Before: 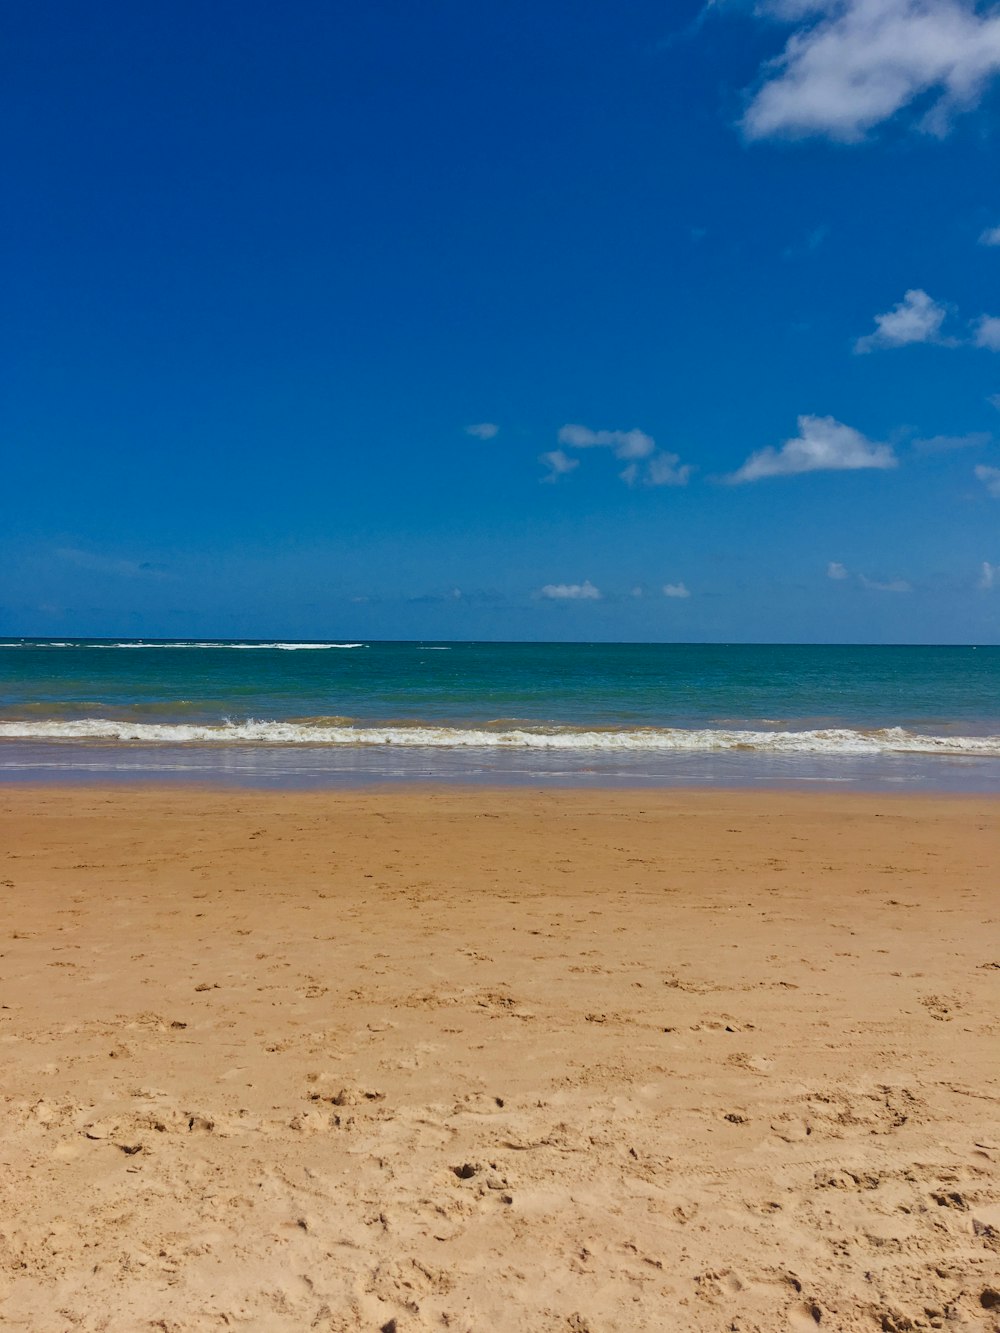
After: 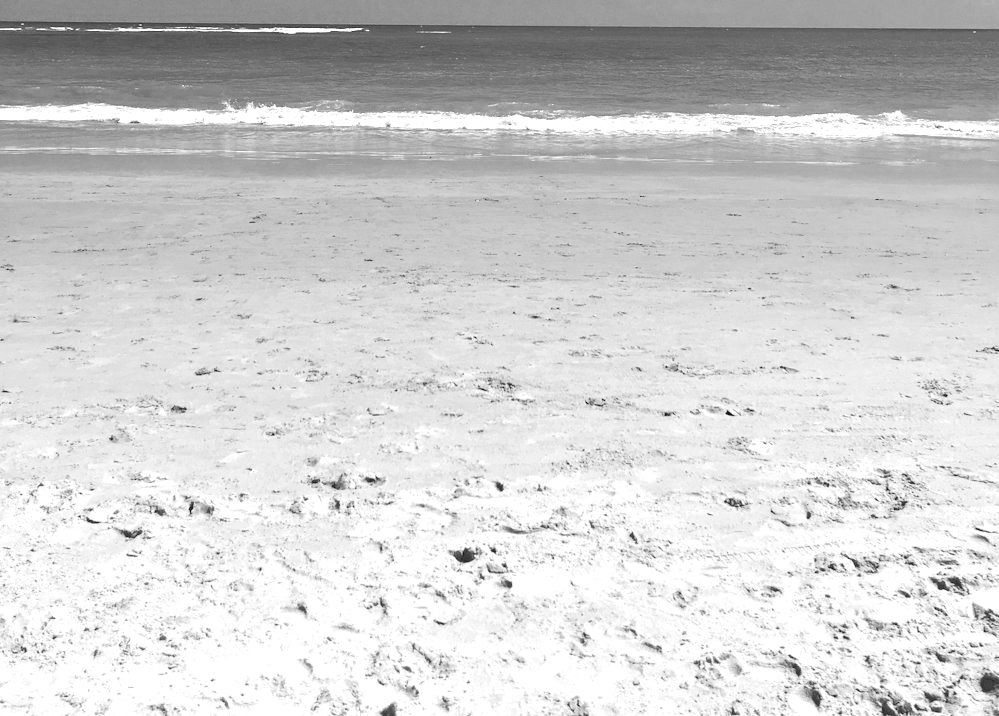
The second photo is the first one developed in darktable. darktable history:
crop and rotate: top 46.237%
exposure: black level correction 0, exposure 1.198 EV, compensate exposure bias true, compensate highlight preservation false
monochrome: on, module defaults
